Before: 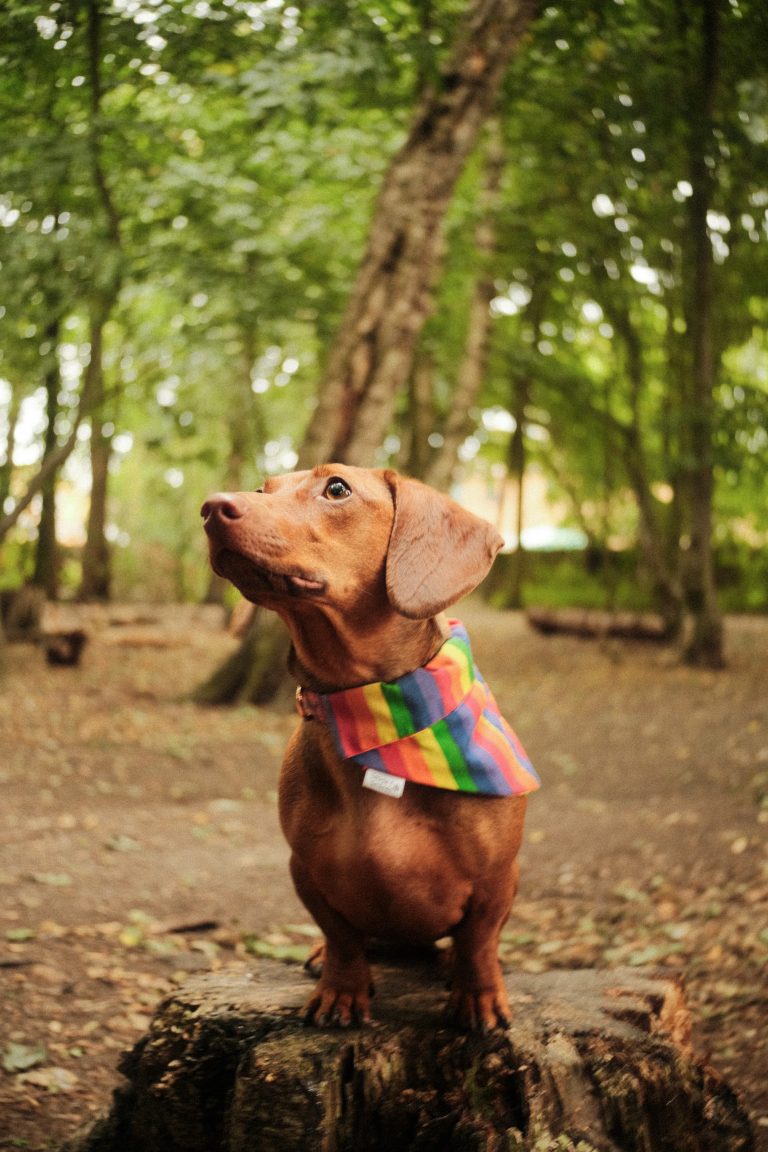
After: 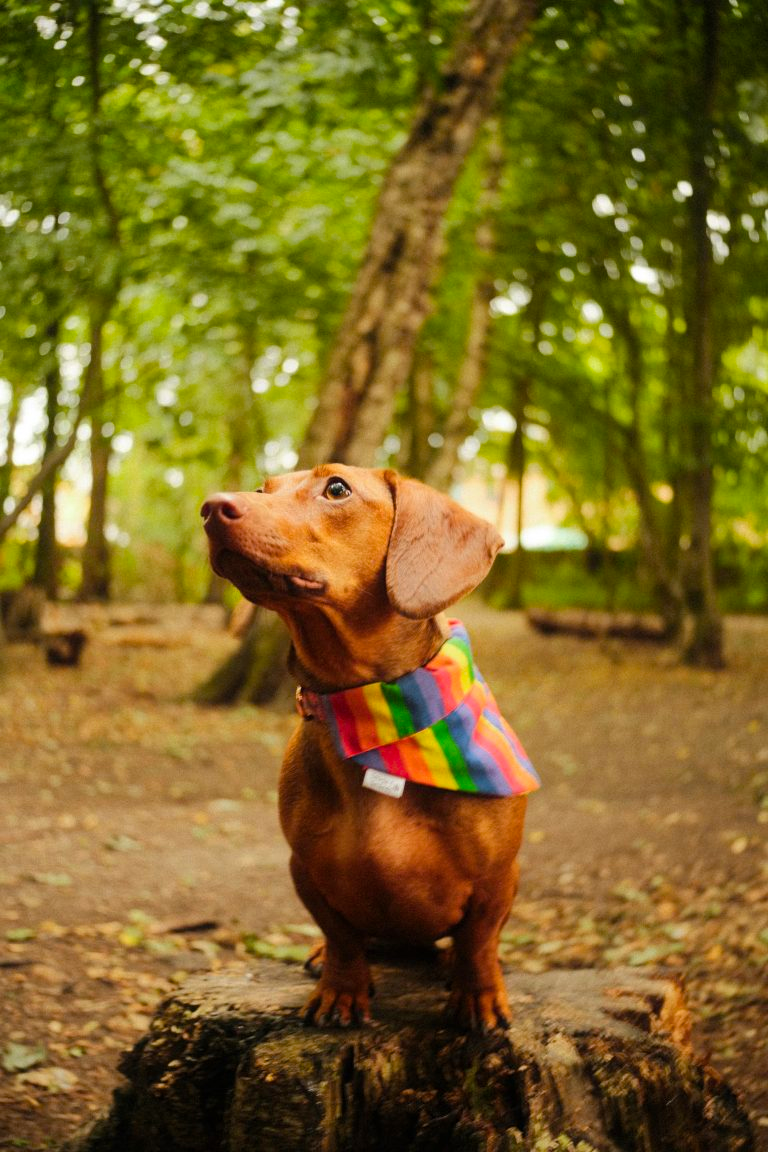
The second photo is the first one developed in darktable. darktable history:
color balance rgb: perceptual saturation grading › global saturation 30.511%
